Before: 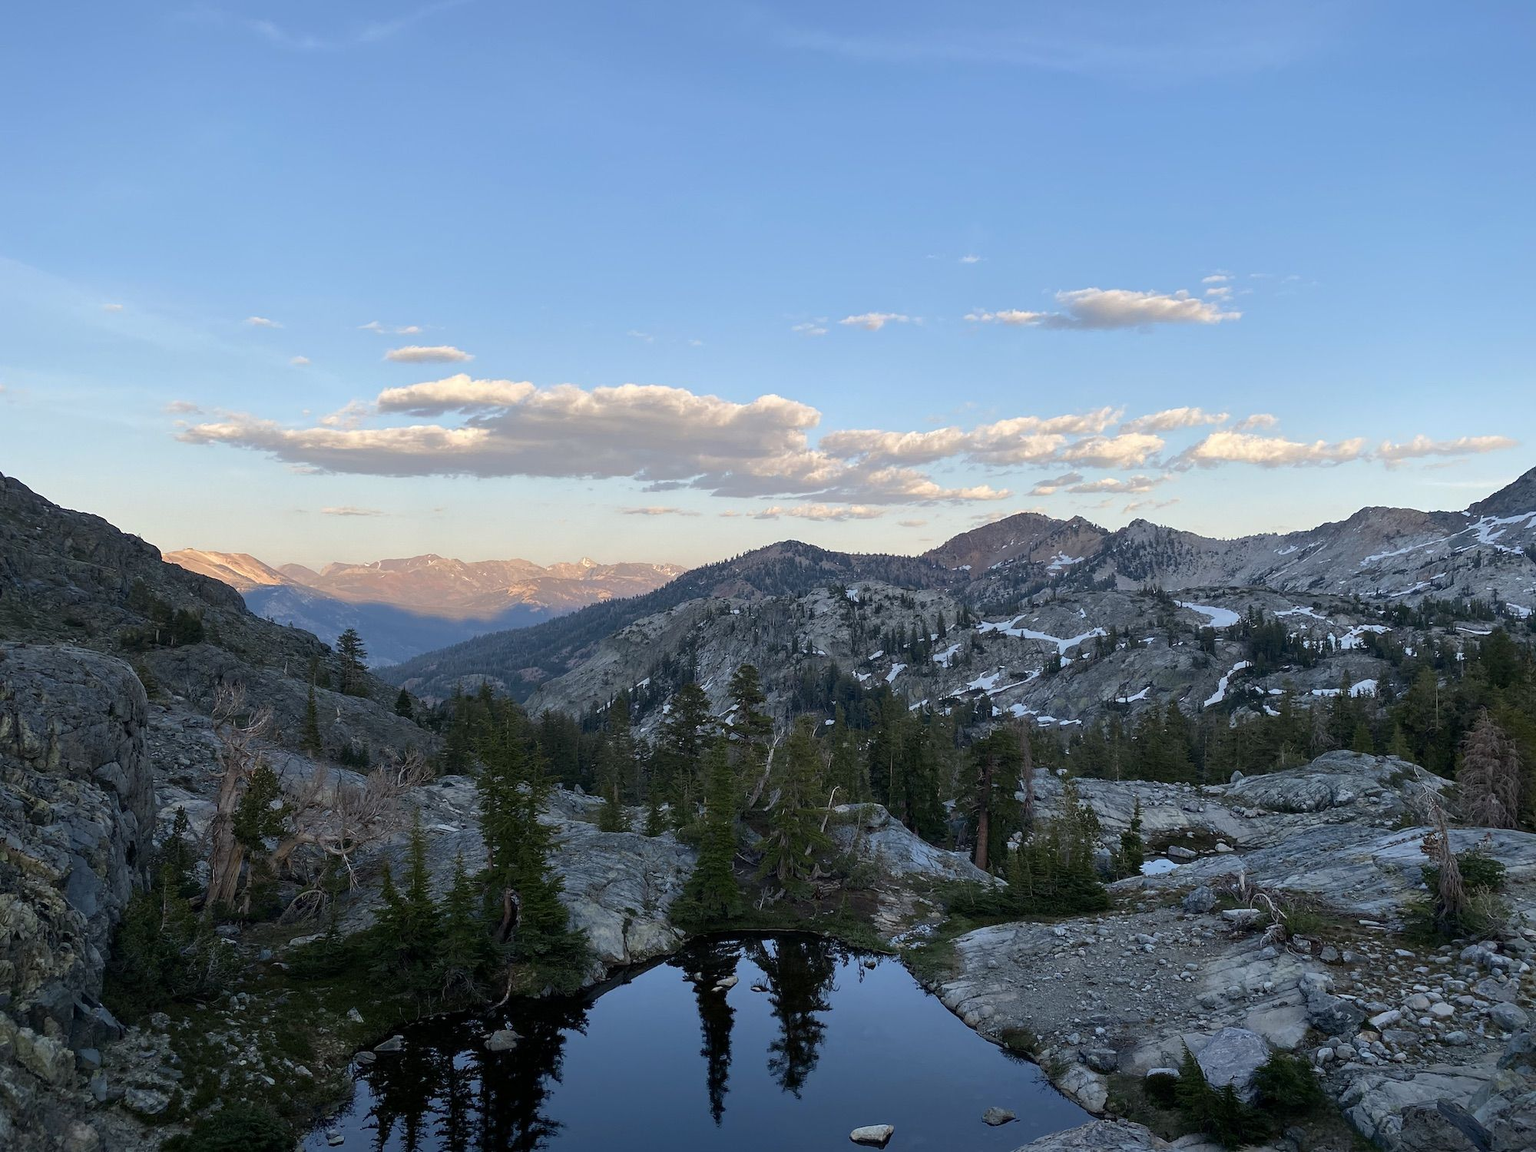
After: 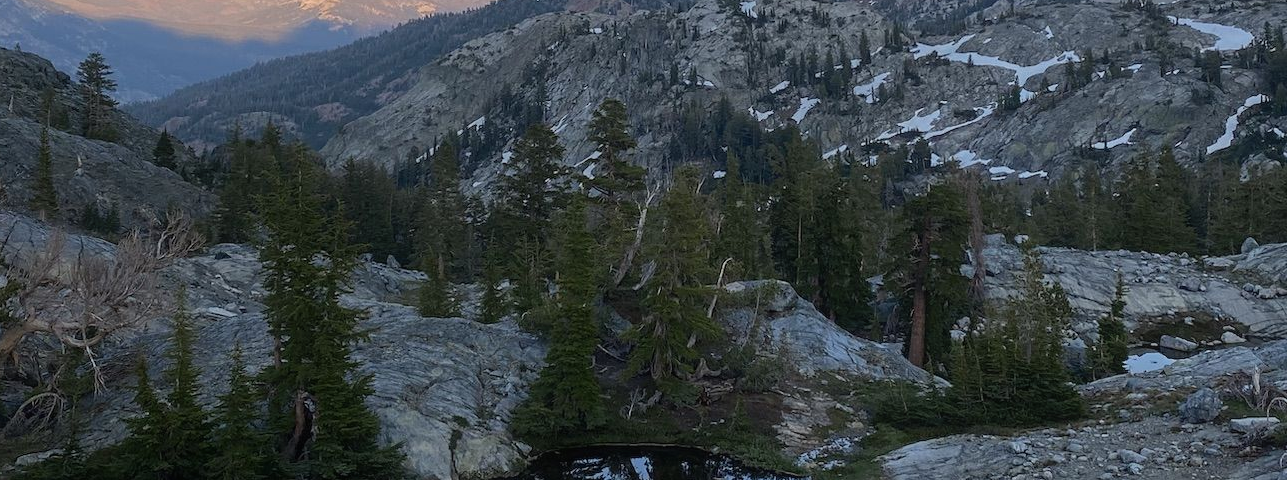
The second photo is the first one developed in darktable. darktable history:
crop: left 18.091%, top 51.13%, right 17.525%, bottom 16.85%
contrast equalizer: y [[0.439, 0.44, 0.442, 0.457, 0.493, 0.498], [0.5 ×6], [0.5 ×6], [0 ×6], [0 ×6]], mix 0.59
